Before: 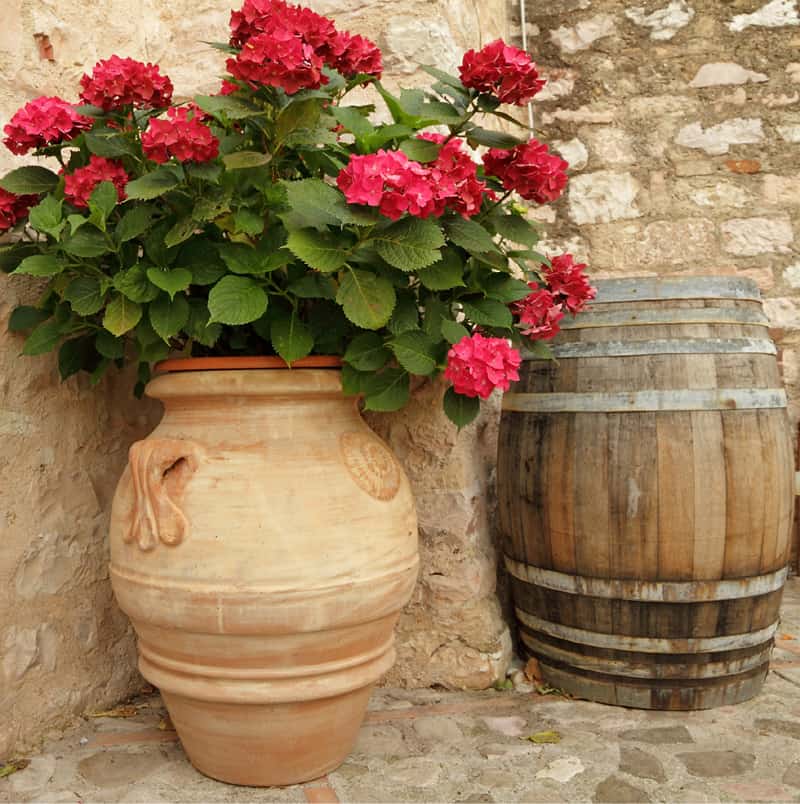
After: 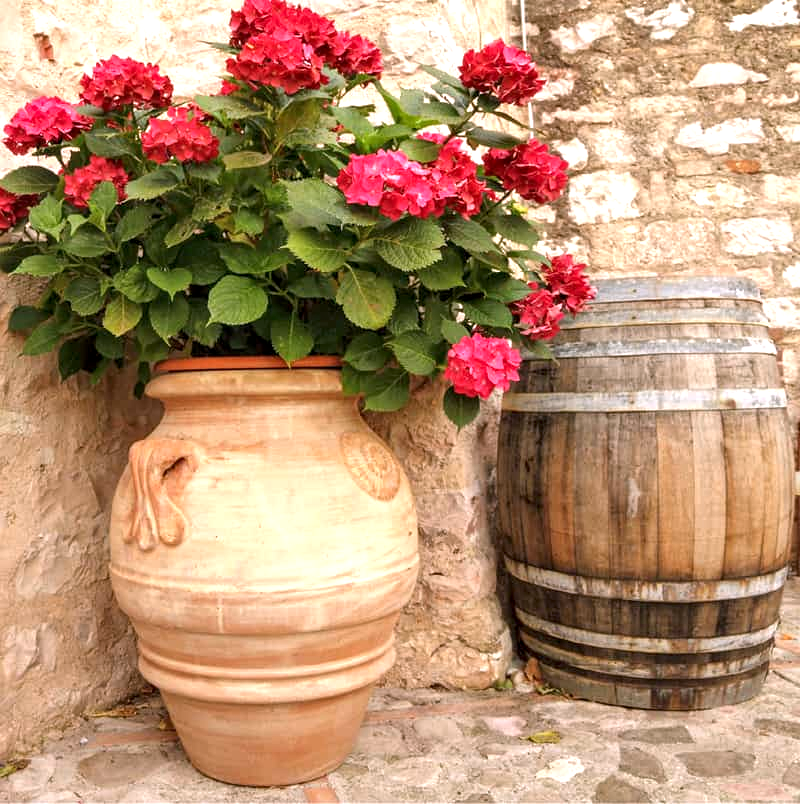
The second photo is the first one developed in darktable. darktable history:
white balance: red 1.05, blue 1.072
local contrast: detail 130%
exposure: exposure 0.6 EV, compensate highlight preservation false
